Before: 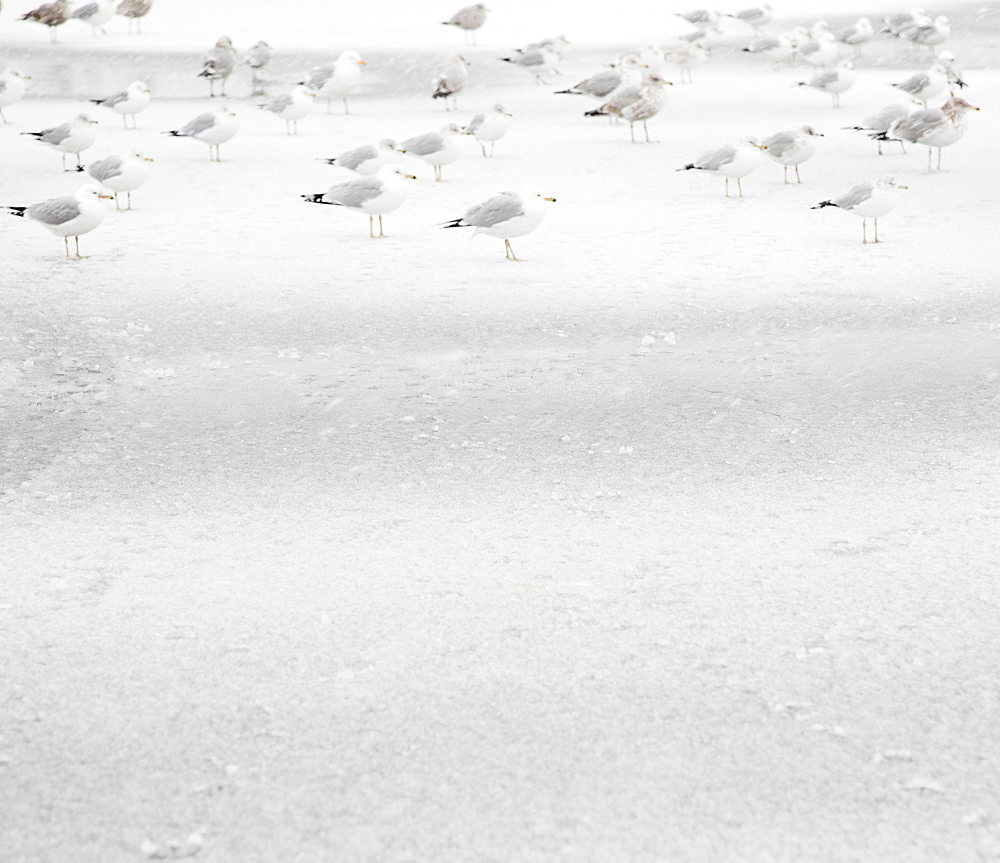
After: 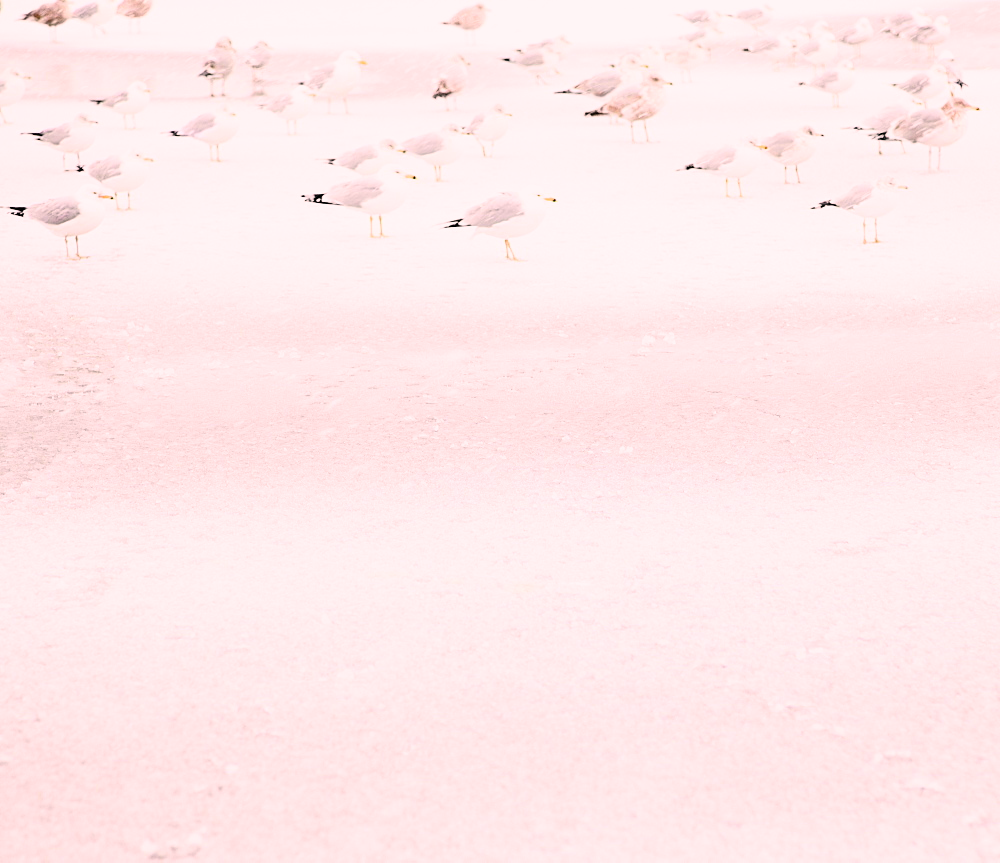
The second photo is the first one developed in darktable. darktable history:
contrast brightness saturation: contrast 0.2, brightness 0.16, saturation 0.22
color correction: highlights a* 14.52, highlights b* 4.84
